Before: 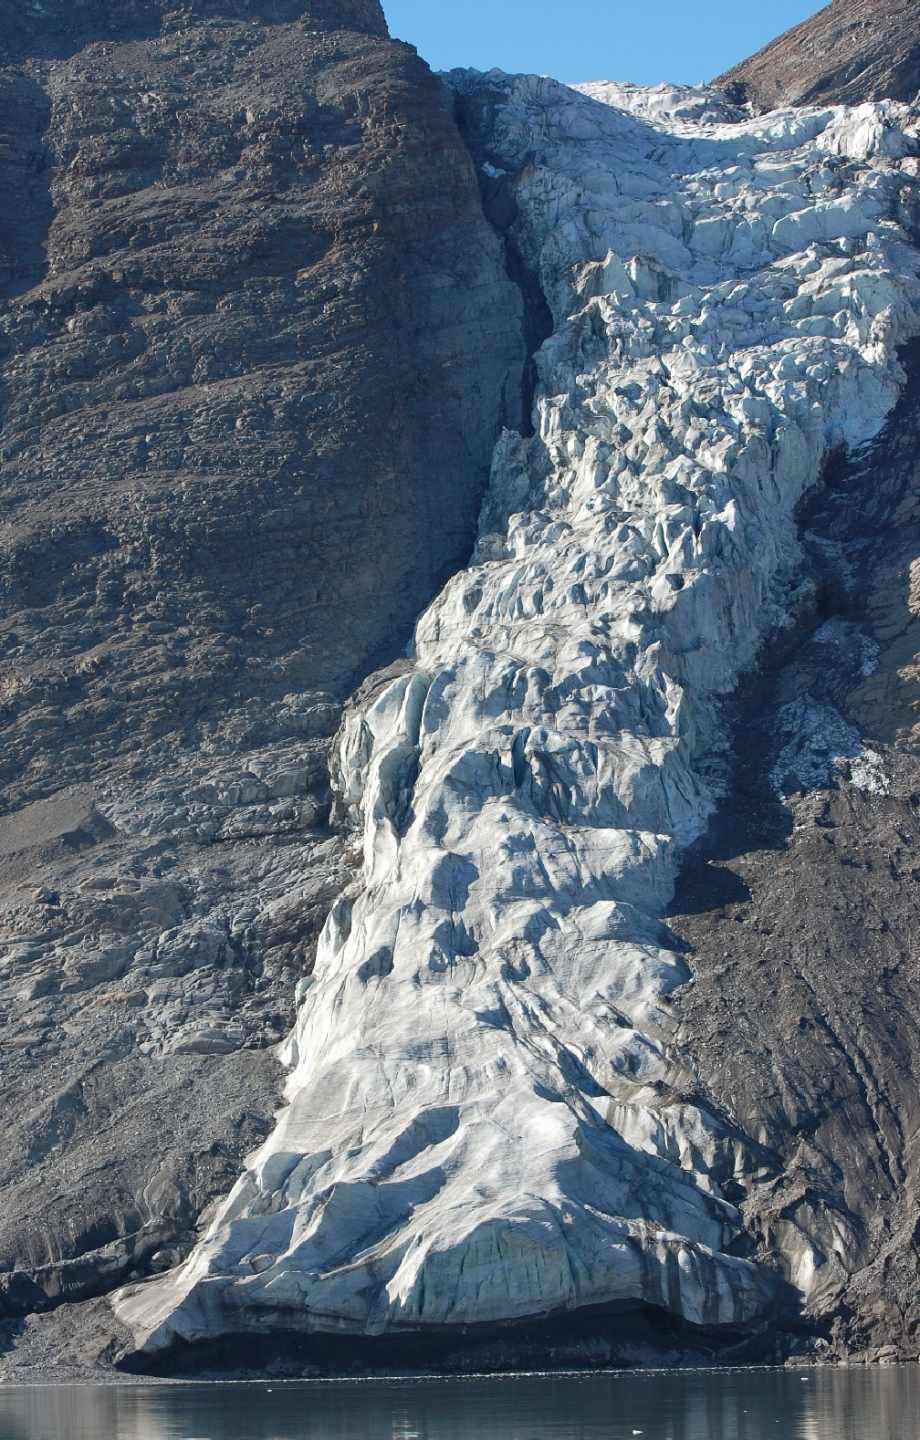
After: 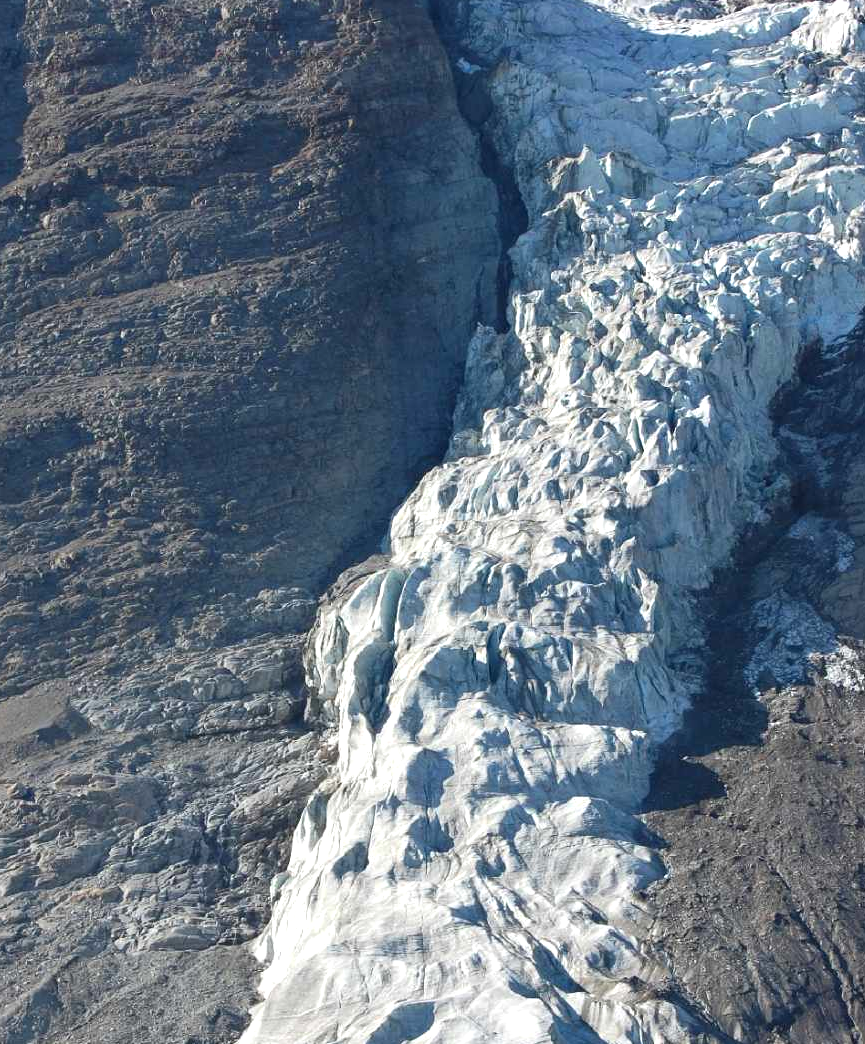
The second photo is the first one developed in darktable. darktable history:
crop: left 2.787%, top 7.261%, right 2.975%, bottom 20.223%
exposure: exposure 0.337 EV, compensate highlight preservation false
